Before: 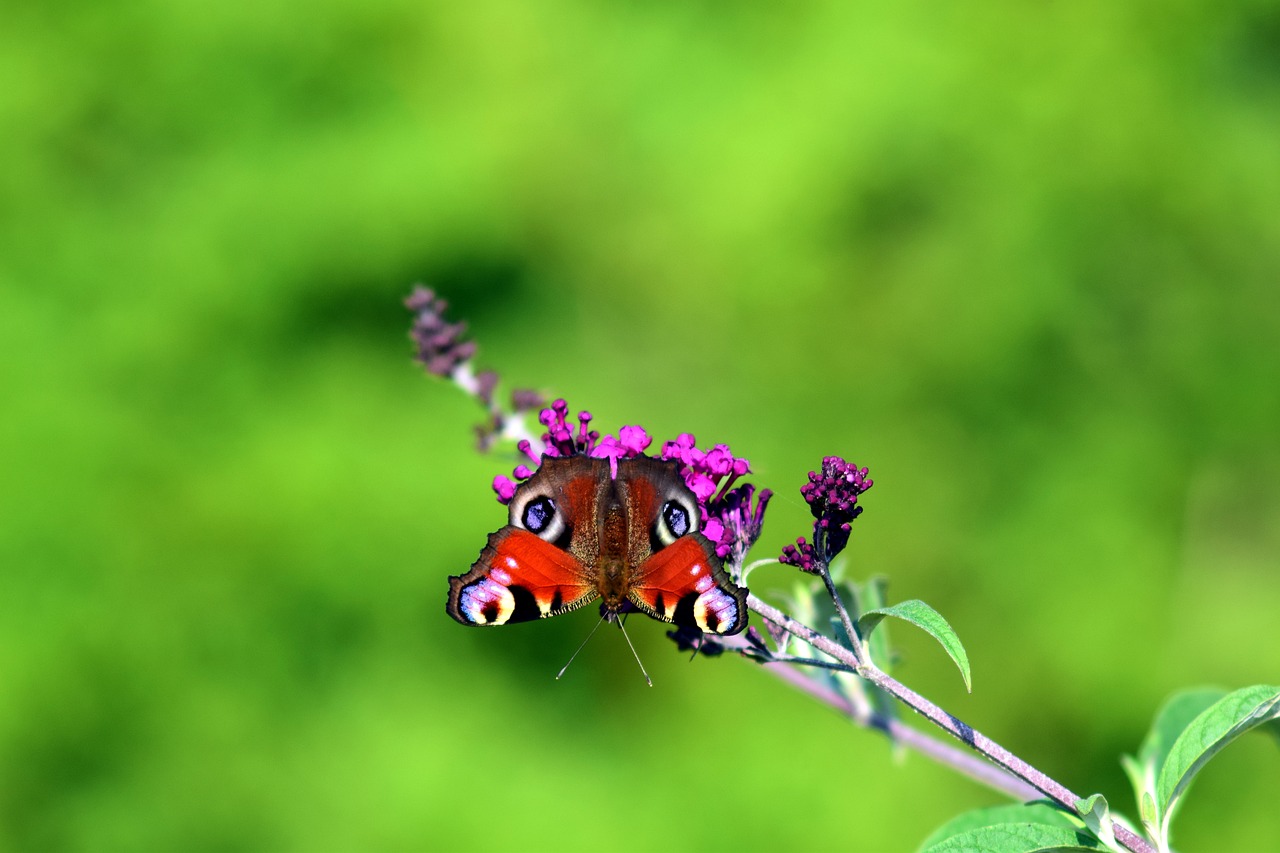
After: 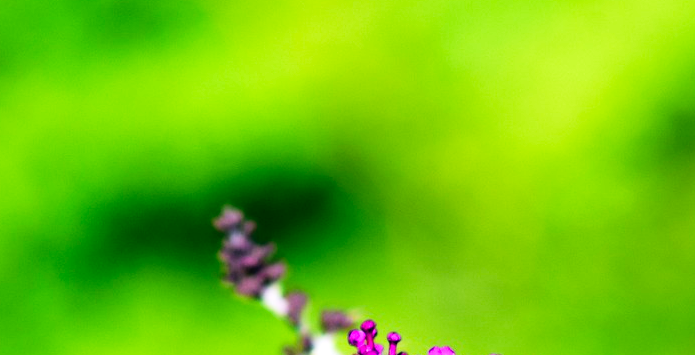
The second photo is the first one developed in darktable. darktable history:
exposure: exposure 0.127 EV, compensate exposure bias true, compensate highlight preservation false
crop: left 14.981%, top 9.322%, right 30.718%, bottom 48.963%
tone curve: curves: ch0 [(0, 0) (0.003, 0.008) (0.011, 0.008) (0.025, 0.011) (0.044, 0.017) (0.069, 0.026) (0.1, 0.039) (0.136, 0.054) (0.177, 0.093) (0.224, 0.15) (0.277, 0.21) (0.335, 0.285) (0.399, 0.366) (0.468, 0.462) (0.543, 0.564) (0.623, 0.679) (0.709, 0.79) (0.801, 0.883) (0.898, 0.95) (1, 1)], preserve colors none
